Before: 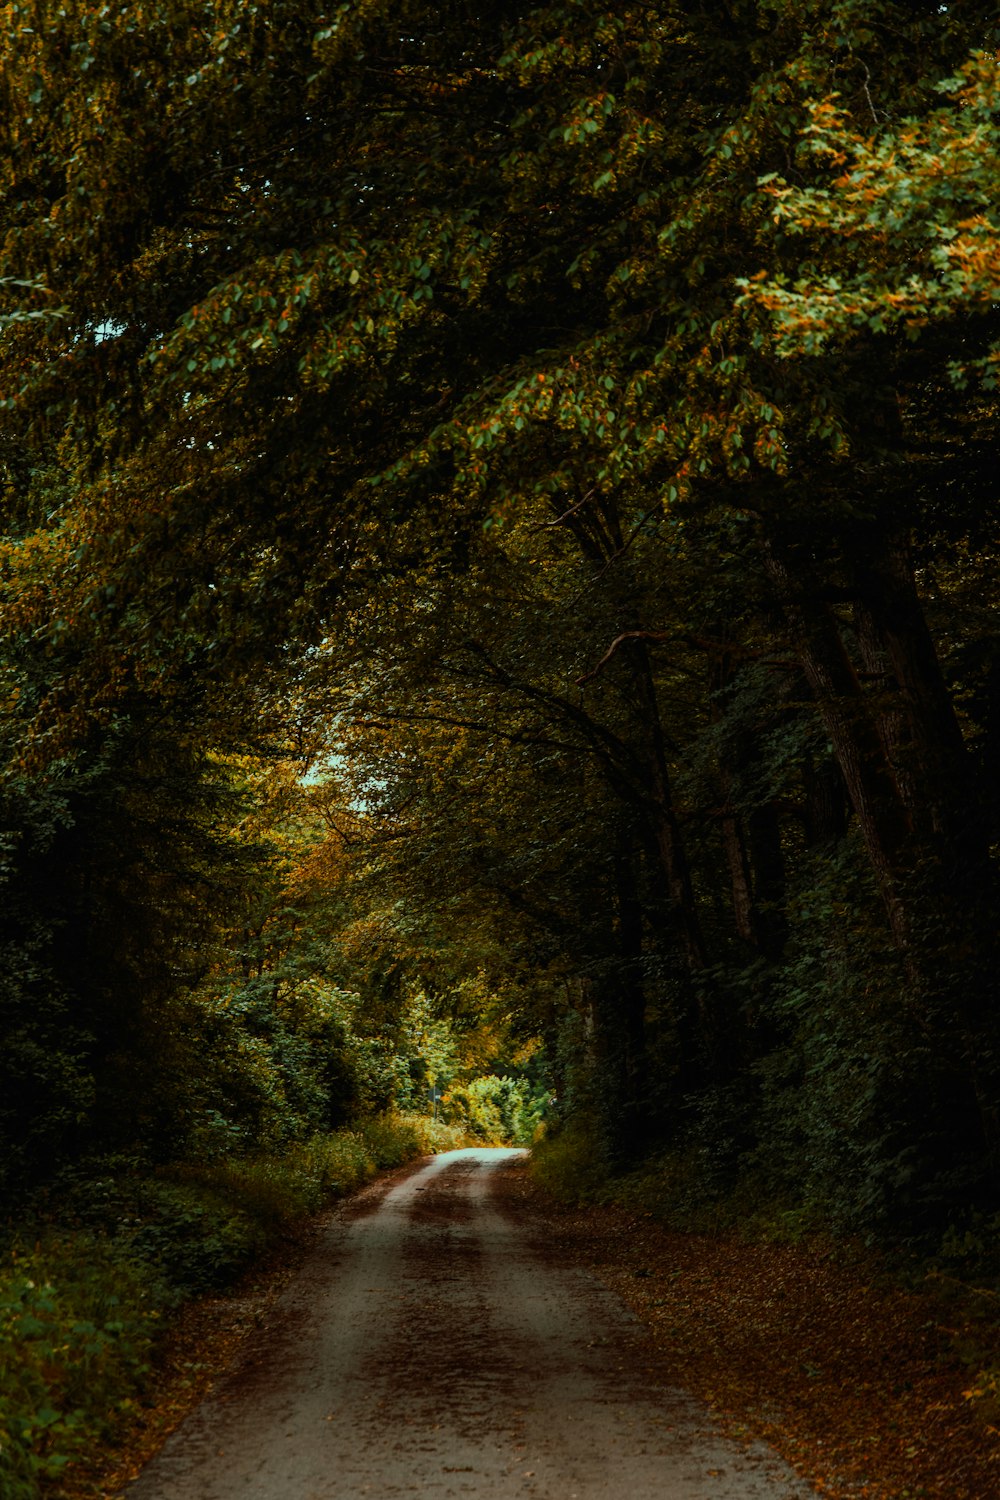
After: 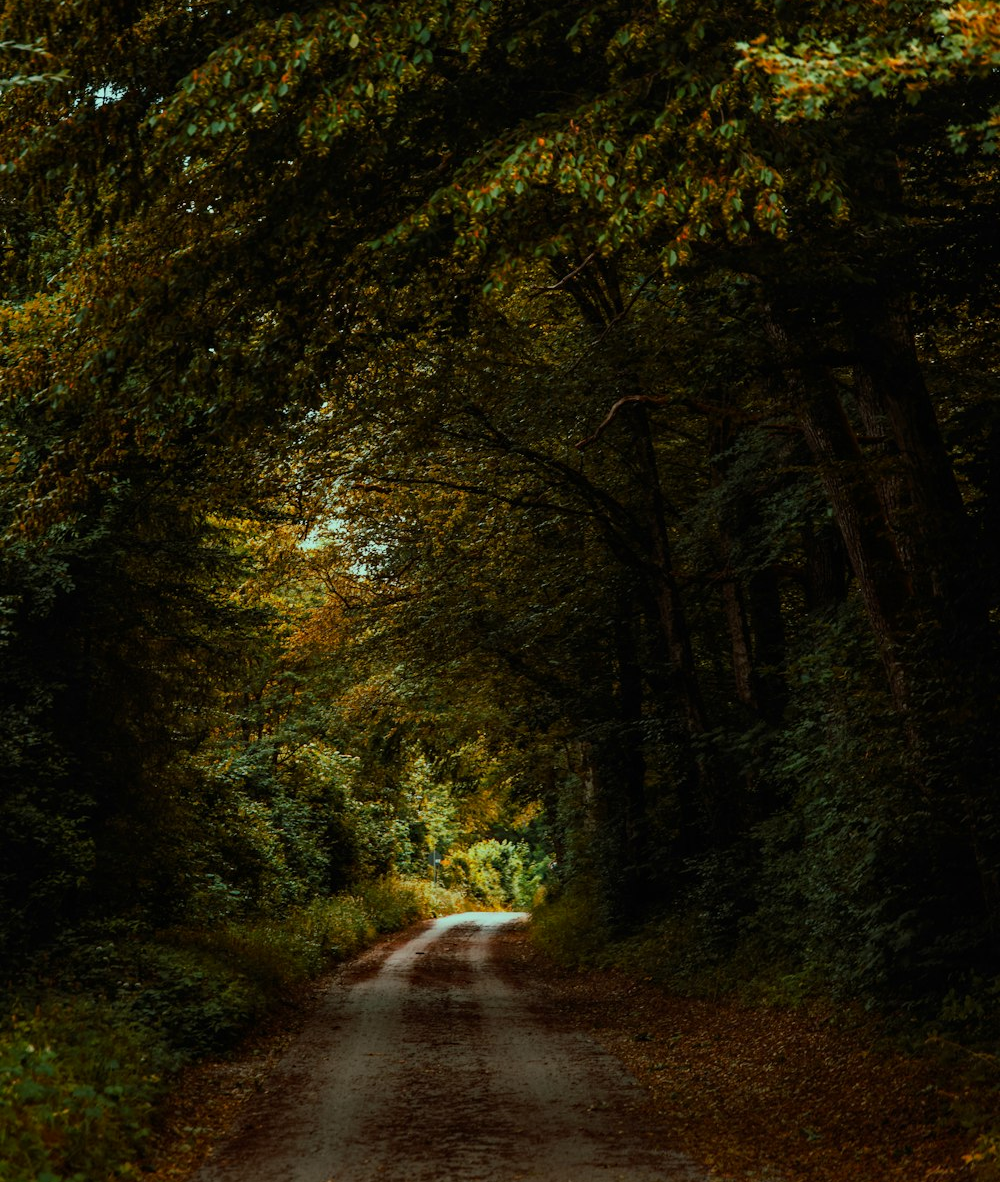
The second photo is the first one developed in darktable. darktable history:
haze removal: adaptive false
crop and rotate: top 15.738%, bottom 5.454%
